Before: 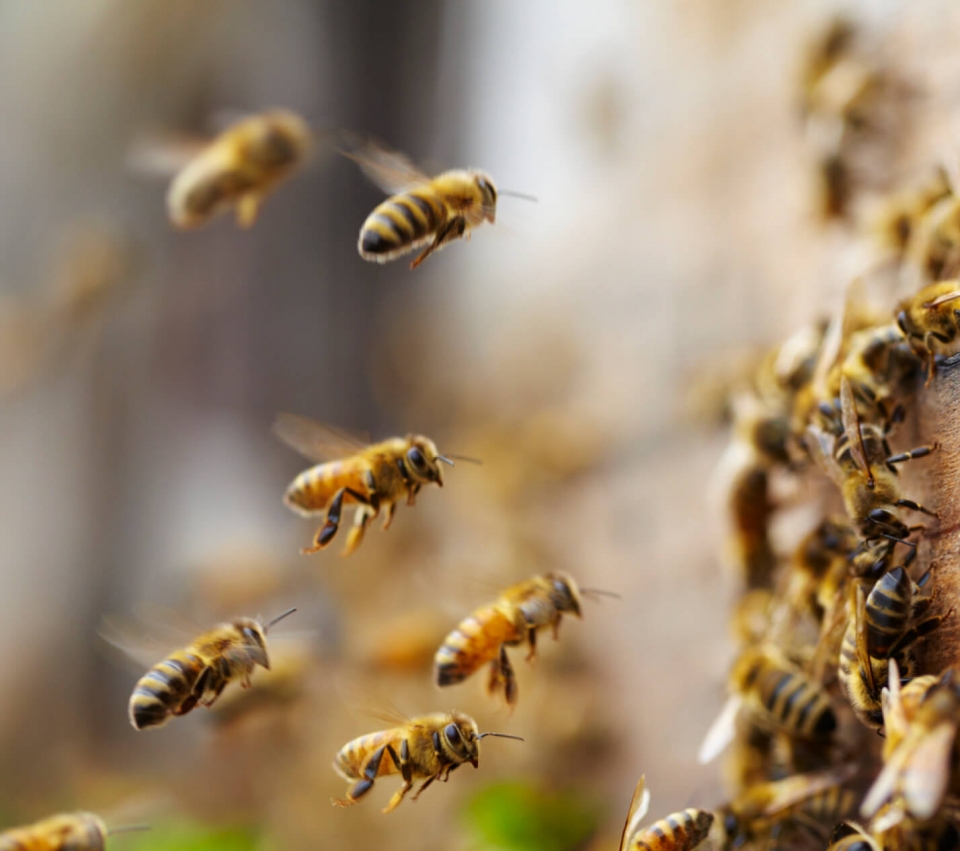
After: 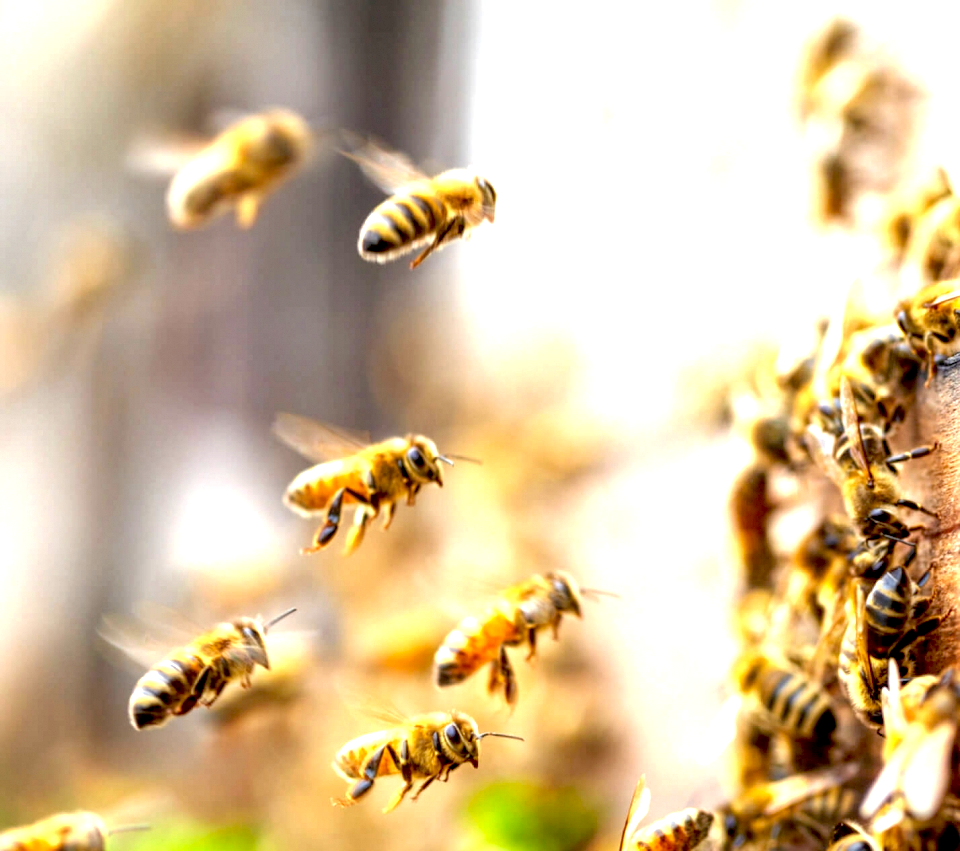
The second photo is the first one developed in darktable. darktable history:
exposure: black level correction 0.009, exposure 1.42 EV, compensate exposure bias true, compensate highlight preservation false
local contrast: on, module defaults
